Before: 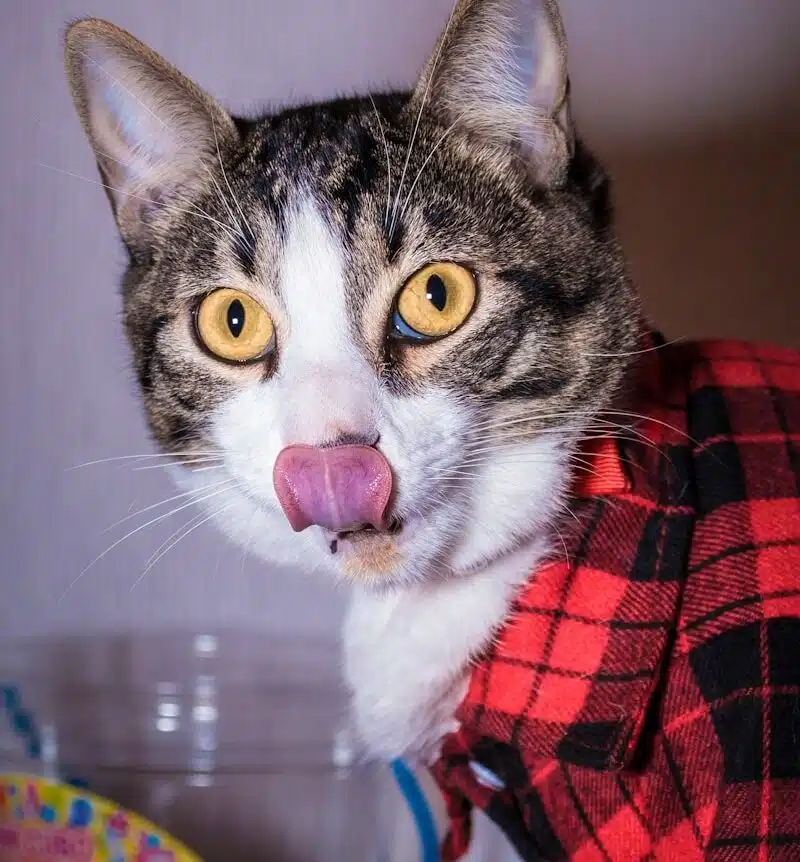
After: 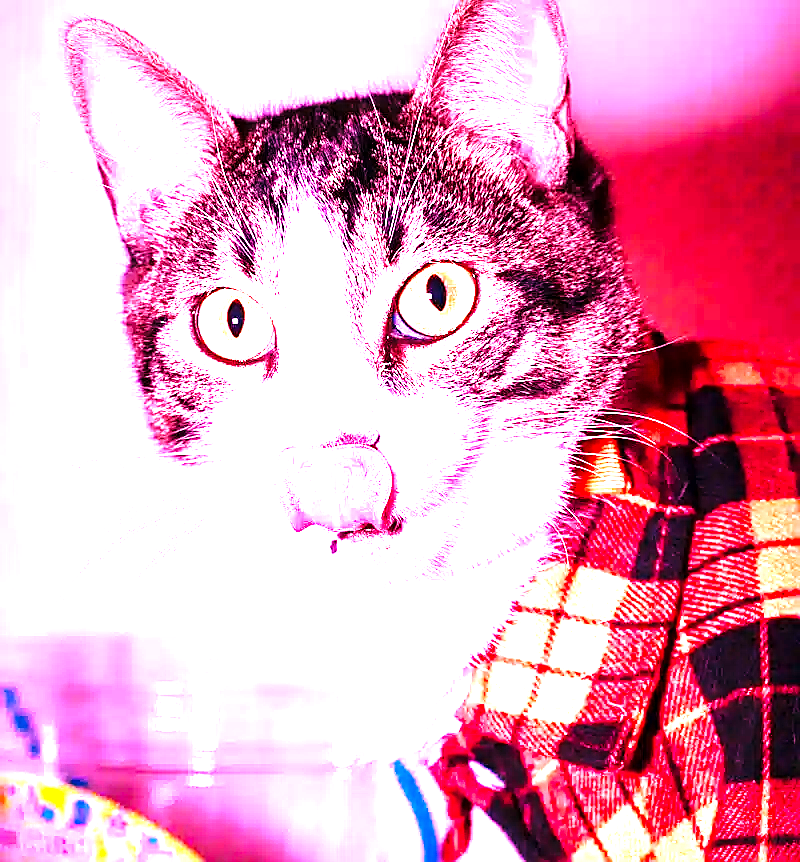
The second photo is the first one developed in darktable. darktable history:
sharpen: on, module defaults
base curve: curves: ch0 [(0, 0) (0.028, 0.03) (0.121, 0.232) (0.46, 0.748) (0.859, 0.968) (1, 1)], preserve colors none
graduated density: rotation -0.352°, offset 57.64
white balance: red 2.14, blue 1.588
local contrast: mode bilateral grid, contrast 20, coarseness 100, detail 150%, midtone range 0.2
levels: levels [0, 0.281, 0.562]
tone curve: curves: ch0 [(0, 0) (0.797, 0.684) (1, 1)], color space Lab, linked channels, preserve colors none
